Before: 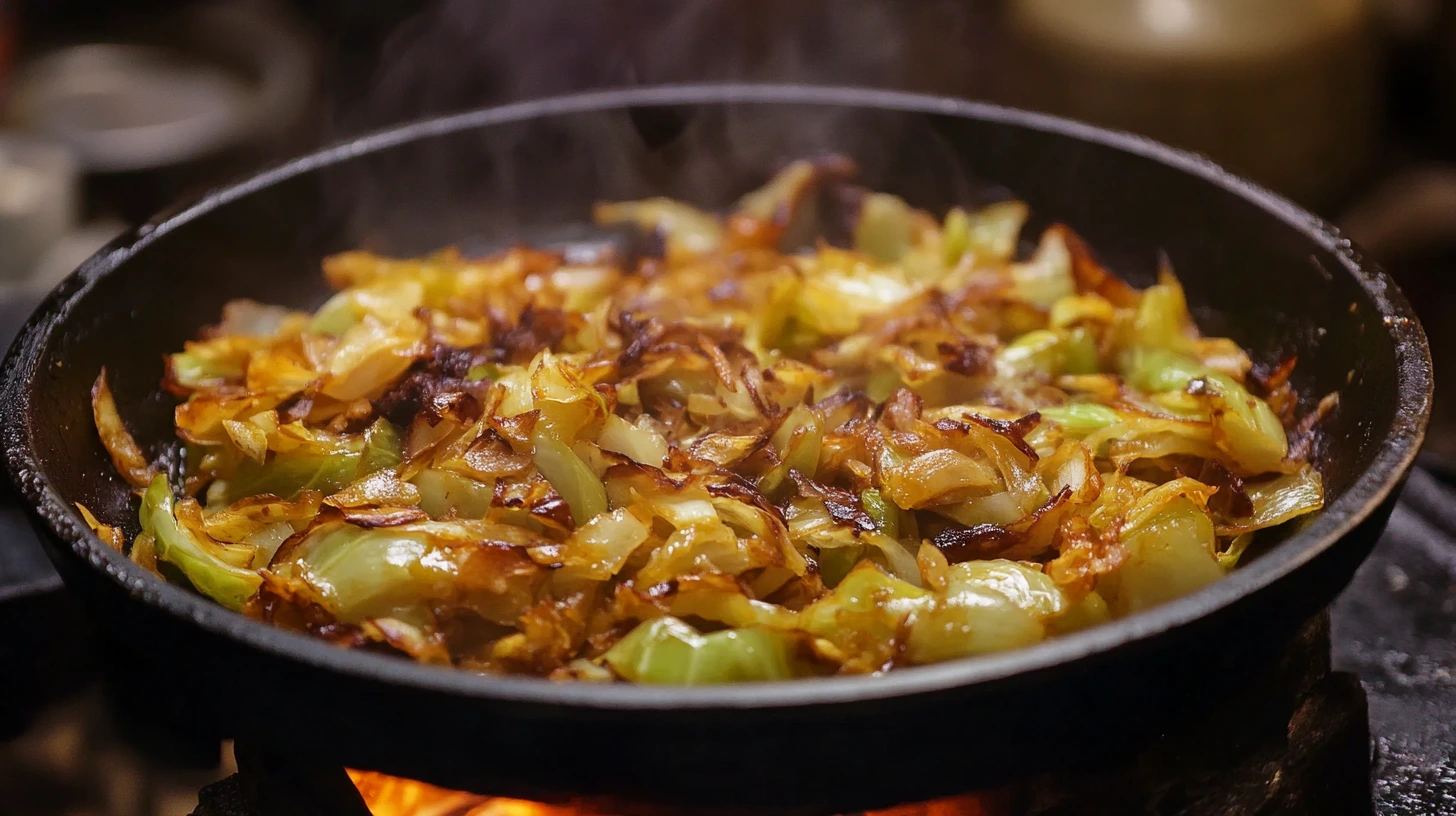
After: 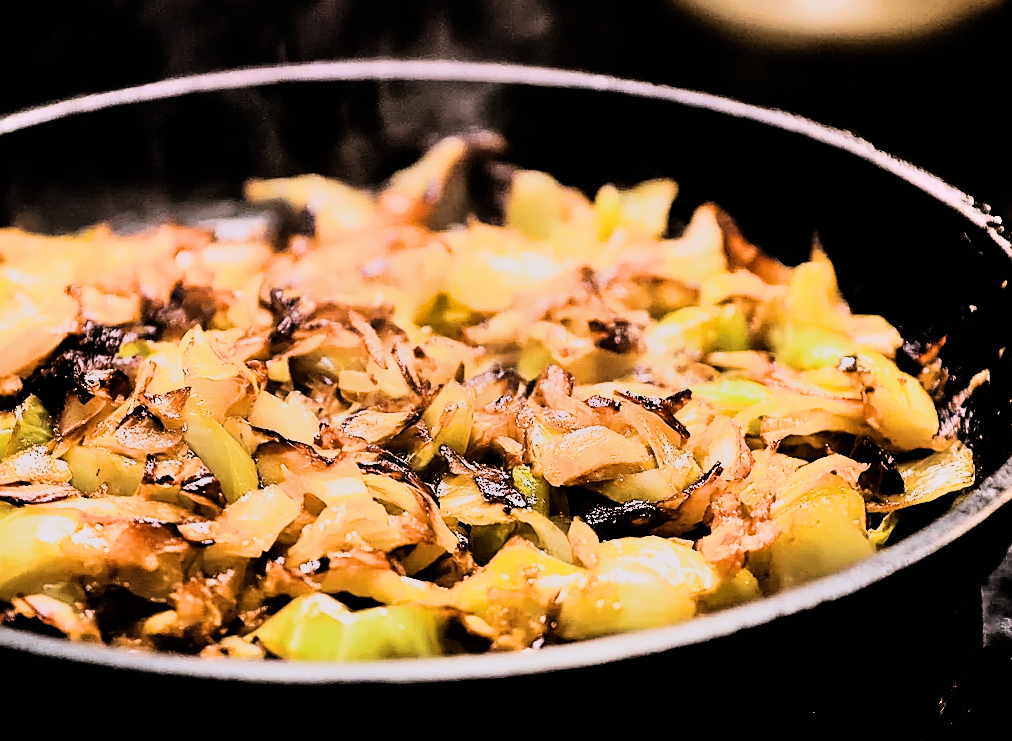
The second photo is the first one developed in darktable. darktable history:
color balance: mode lift, gamma, gain (sRGB), lift [1.04, 1, 1, 0.97], gamma [1.01, 1, 1, 0.97], gain [0.96, 1, 1, 0.97]
tone equalizer: -8 EV -0.417 EV, -7 EV -0.389 EV, -6 EV -0.333 EV, -5 EV -0.222 EV, -3 EV 0.222 EV, -2 EV 0.333 EV, -1 EV 0.389 EV, +0 EV 0.417 EV, edges refinement/feathering 500, mask exposure compensation -1.57 EV, preserve details no
shadows and highlights: low approximation 0.01, soften with gaussian
white balance: red 1.05, blue 1.072
crop and rotate: left 24.034%, top 2.838%, right 6.406%, bottom 6.299%
filmic rgb: black relative exposure -5 EV, hardness 2.88, contrast 1.3, highlights saturation mix -30%
rgb curve: curves: ch0 [(0, 0) (0.21, 0.15) (0.24, 0.21) (0.5, 0.75) (0.75, 0.96) (0.89, 0.99) (1, 1)]; ch1 [(0, 0.02) (0.21, 0.13) (0.25, 0.2) (0.5, 0.67) (0.75, 0.9) (0.89, 0.97) (1, 1)]; ch2 [(0, 0.02) (0.21, 0.13) (0.25, 0.2) (0.5, 0.67) (0.75, 0.9) (0.89, 0.97) (1, 1)], compensate middle gray true
sharpen: on, module defaults
